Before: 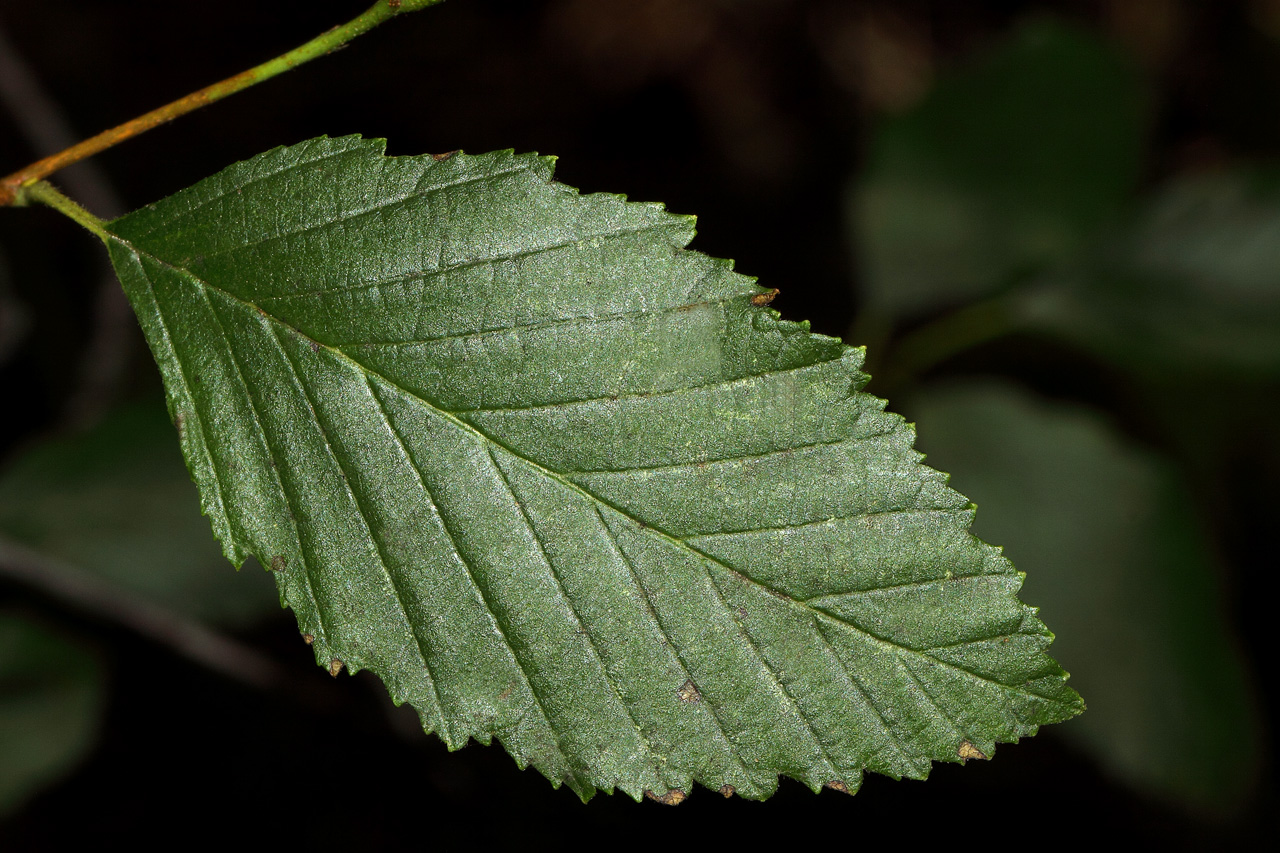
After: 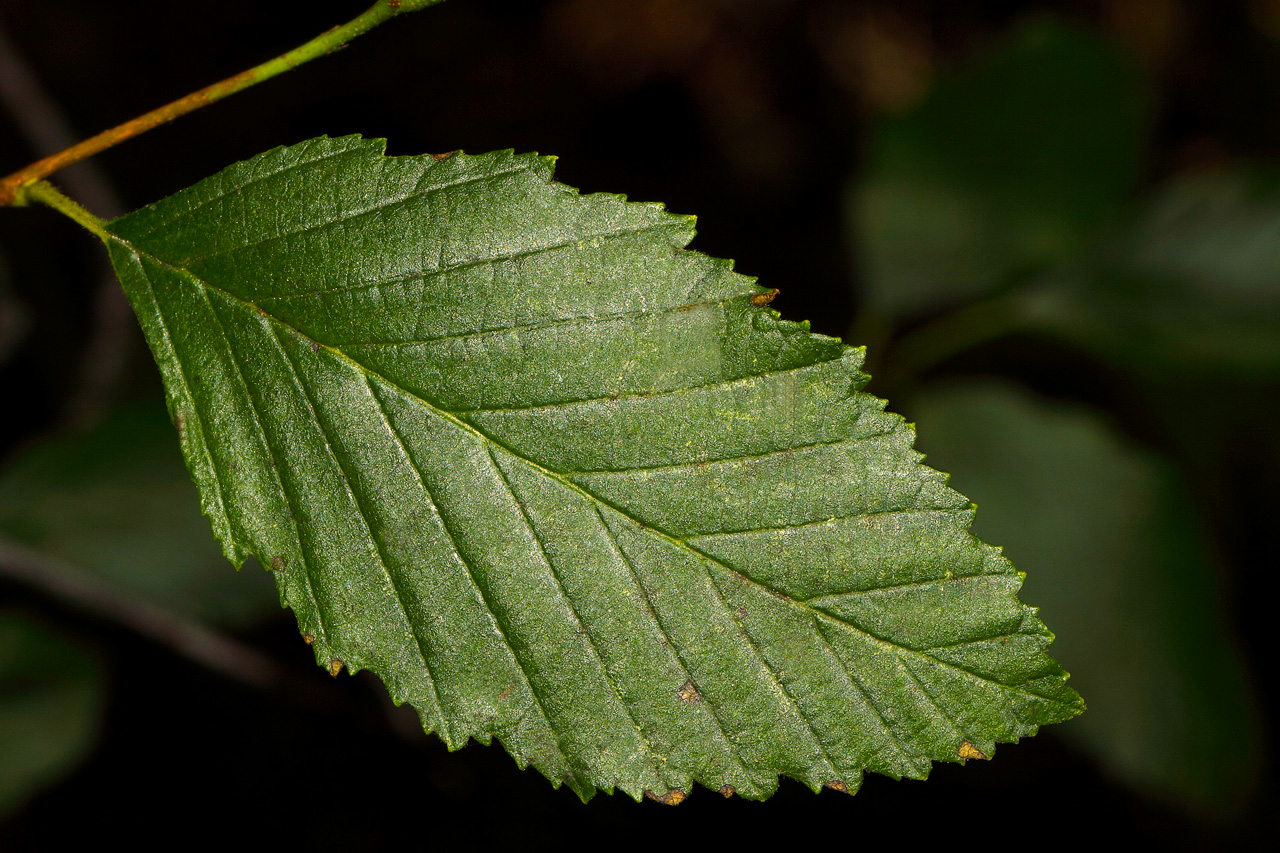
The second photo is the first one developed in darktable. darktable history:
color balance rgb: highlights gain › chroma 3.031%, highlights gain › hue 60.03°, perceptual saturation grading › global saturation 30.829%, global vibrance 14.265%
